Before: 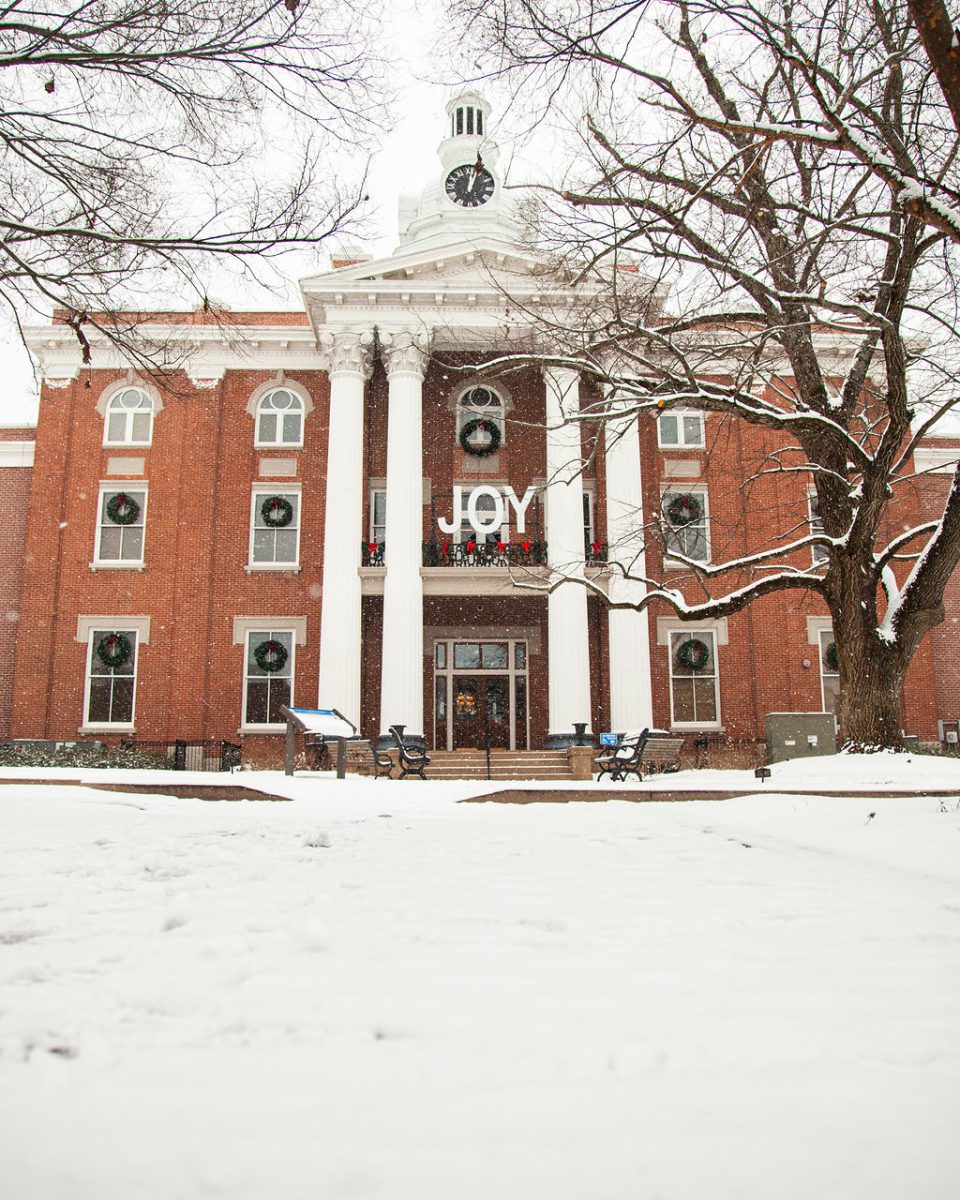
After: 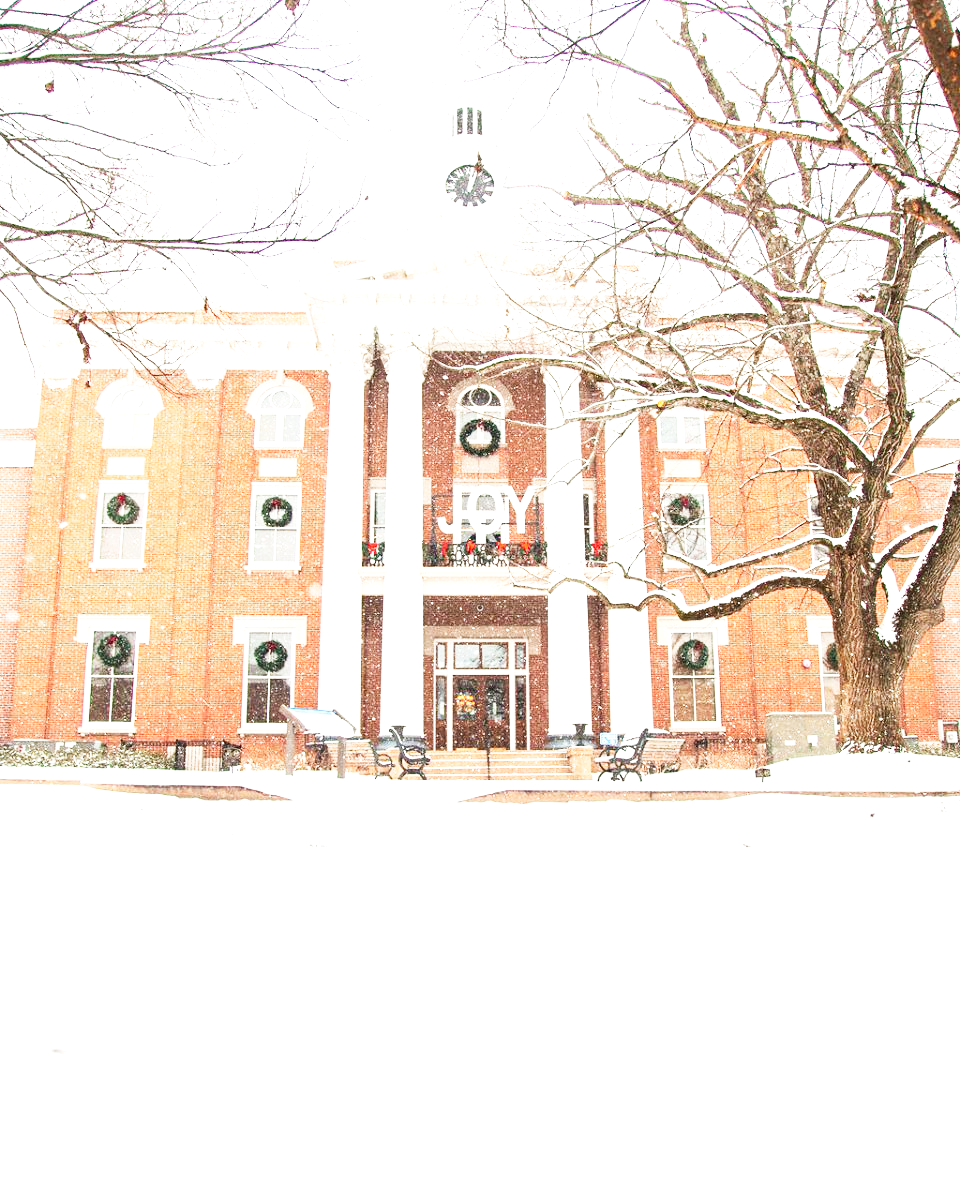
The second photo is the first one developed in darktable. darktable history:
exposure: black level correction 0, exposure 1.46 EV, compensate exposure bias true, compensate highlight preservation false
tone curve: curves: ch0 [(0, 0.017) (0.259, 0.344) (0.593, 0.778) (0.786, 0.931) (1, 0.999)]; ch1 [(0, 0) (0.405, 0.387) (0.442, 0.47) (0.492, 0.5) (0.511, 0.503) (0.548, 0.596) (0.7, 0.795) (1, 1)]; ch2 [(0, 0) (0.411, 0.433) (0.5, 0.504) (0.535, 0.581) (1, 1)], preserve colors none
